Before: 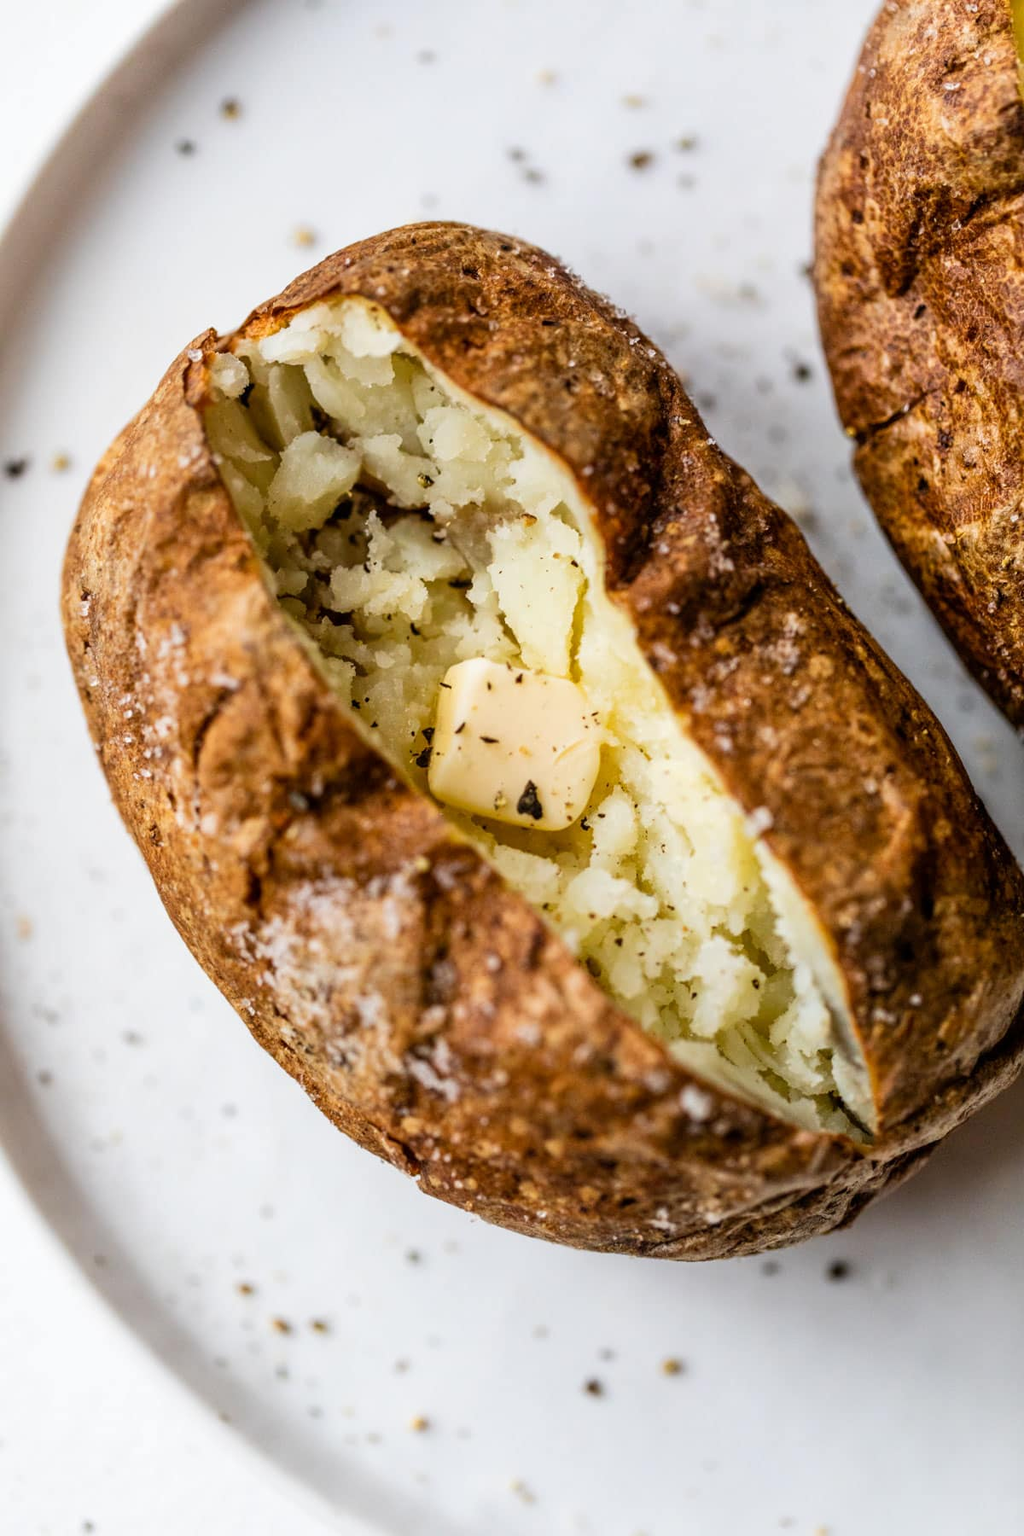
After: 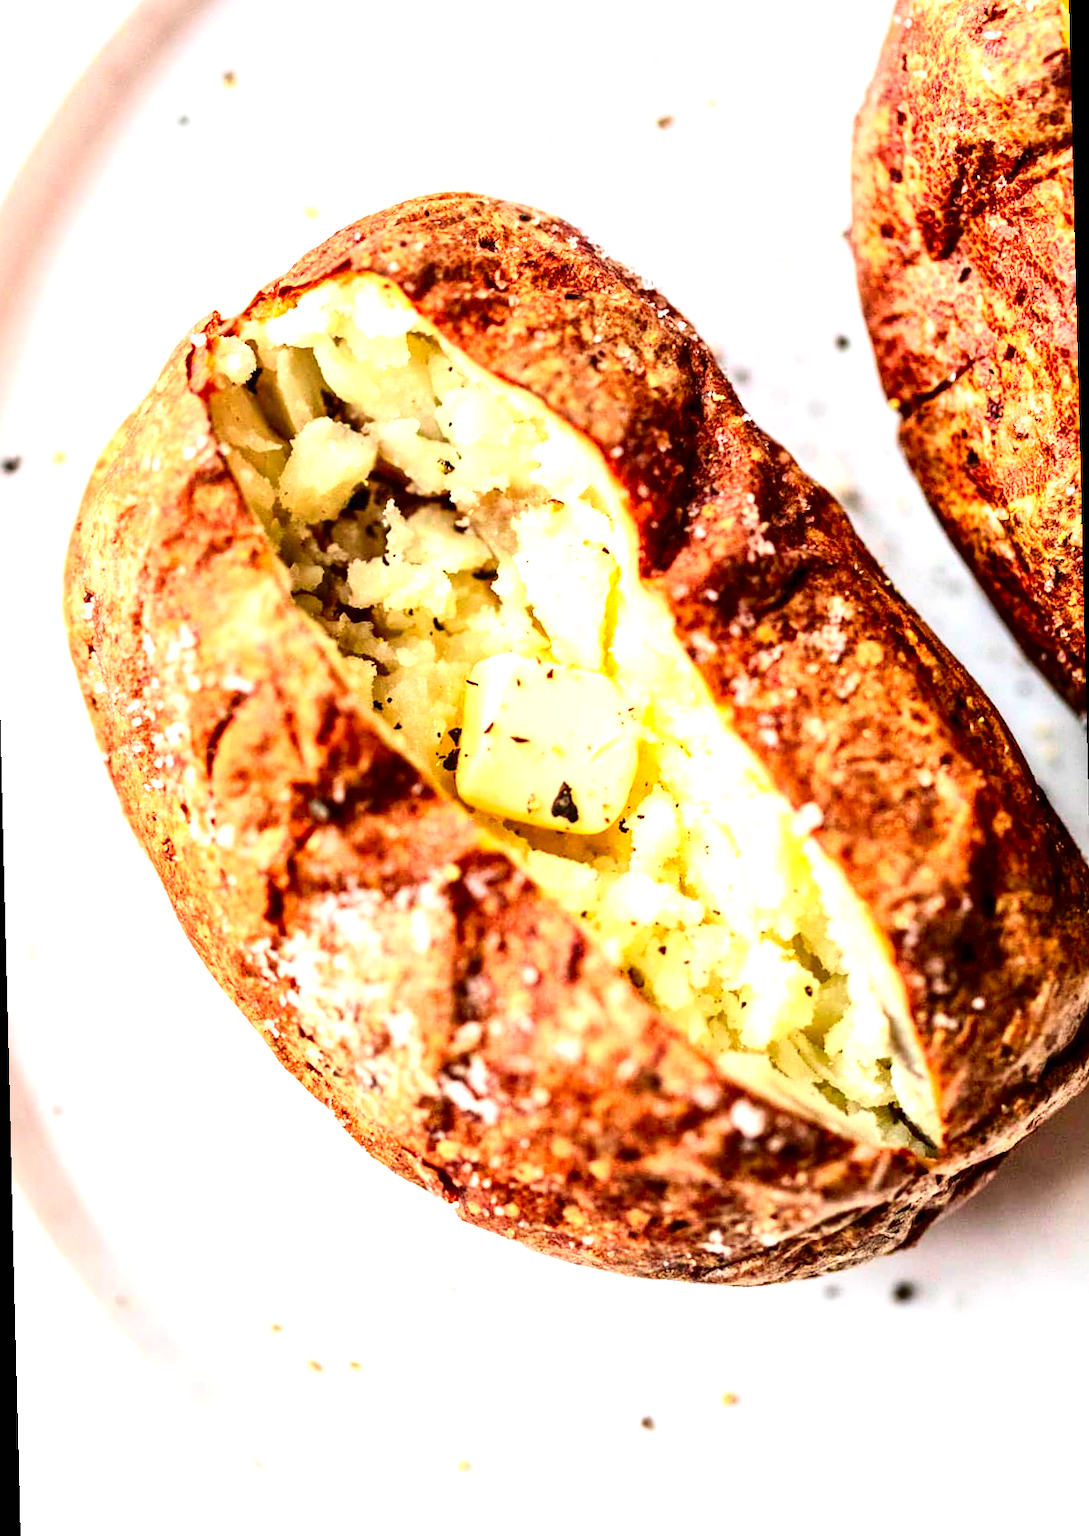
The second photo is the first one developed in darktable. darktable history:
color contrast: green-magenta contrast 1.73, blue-yellow contrast 1.15
exposure: black level correction 0, exposure 1.388 EV, compensate exposure bias true, compensate highlight preservation false
local contrast: mode bilateral grid, contrast 20, coarseness 50, detail 144%, midtone range 0.2
rotate and perspective: rotation -1.42°, crop left 0.016, crop right 0.984, crop top 0.035, crop bottom 0.965
contrast brightness saturation: contrast 0.28
